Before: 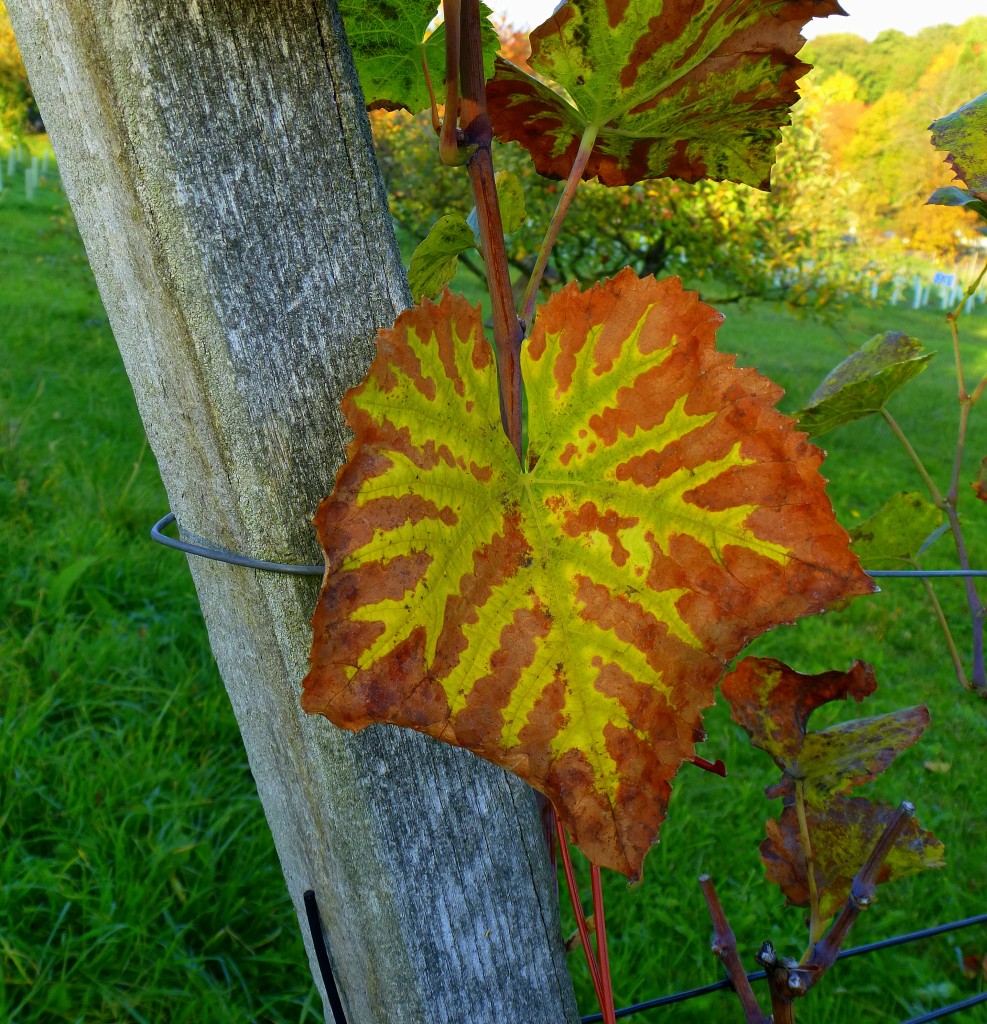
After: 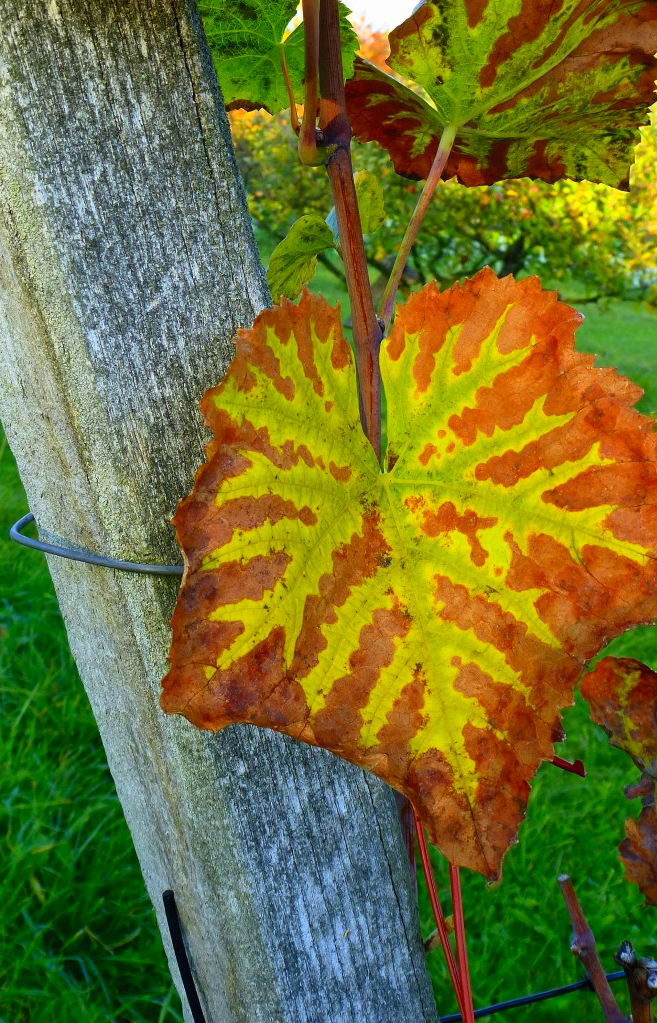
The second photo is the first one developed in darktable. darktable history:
crop and rotate: left 14.385%, right 18.948%
rgb levels: preserve colors max RGB
contrast brightness saturation: contrast 0.2, brightness 0.16, saturation 0.22
